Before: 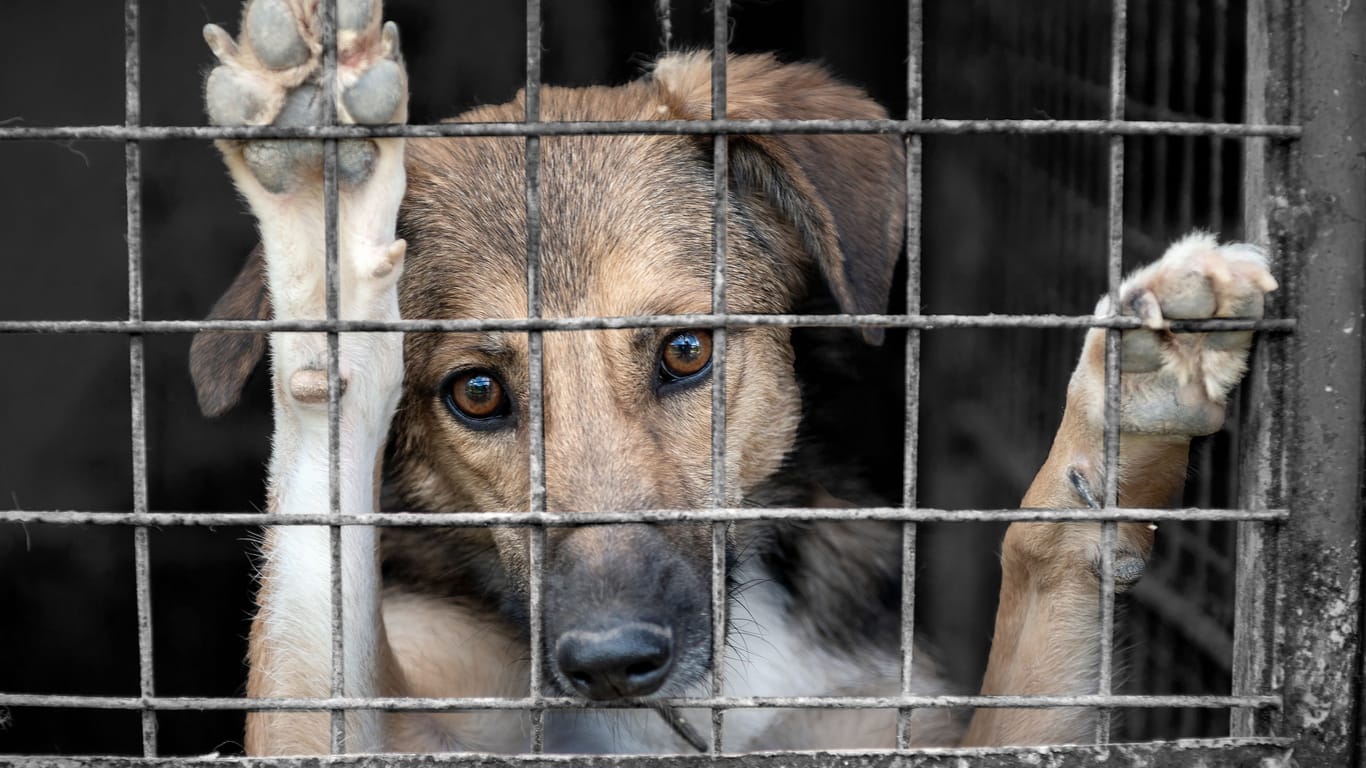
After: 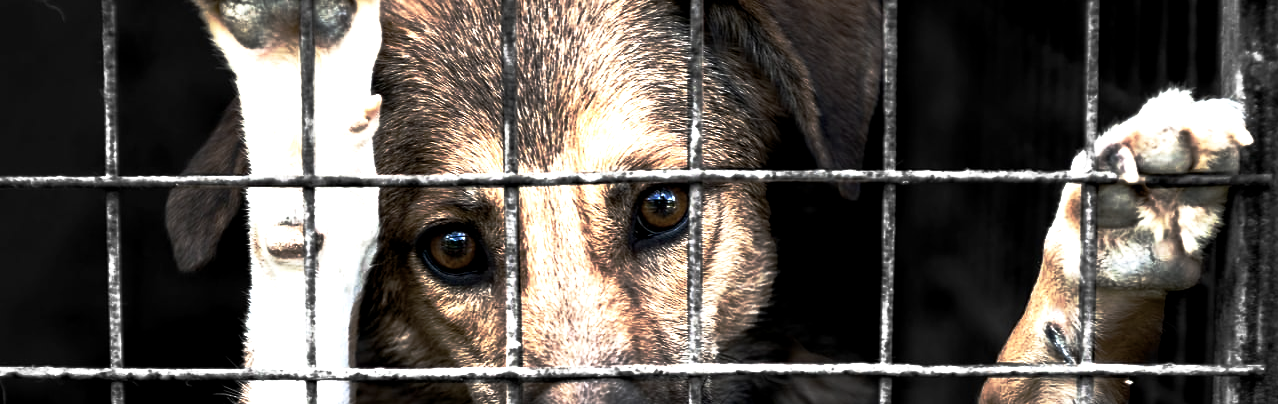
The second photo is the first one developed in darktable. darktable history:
base curve: curves: ch0 [(0, 0) (0.564, 0.291) (0.802, 0.731) (1, 1)], preserve colors none
crop: left 1.802%, top 18.965%, right 4.627%, bottom 28.368%
exposure: black level correction 0.007, compensate highlight preservation false
color balance rgb: perceptual saturation grading › global saturation 34.756%, perceptual saturation grading › highlights -25.226%, perceptual saturation grading › shadows 49.435%, perceptual brilliance grading › global brilliance 11.807%
contrast brightness saturation: contrast 0.105, saturation -0.369
tone equalizer: -8 EV -0.777 EV, -7 EV -0.708 EV, -6 EV -0.61 EV, -5 EV -0.363 EV, -3 EV 0.369 EV, -2 EV 0.6 EV, -1 EV 0.686 EV, +0 EV 0.765 EV, edges refinement/feathering 500, mask exposure compensation -1.57 EV, preserve details no
